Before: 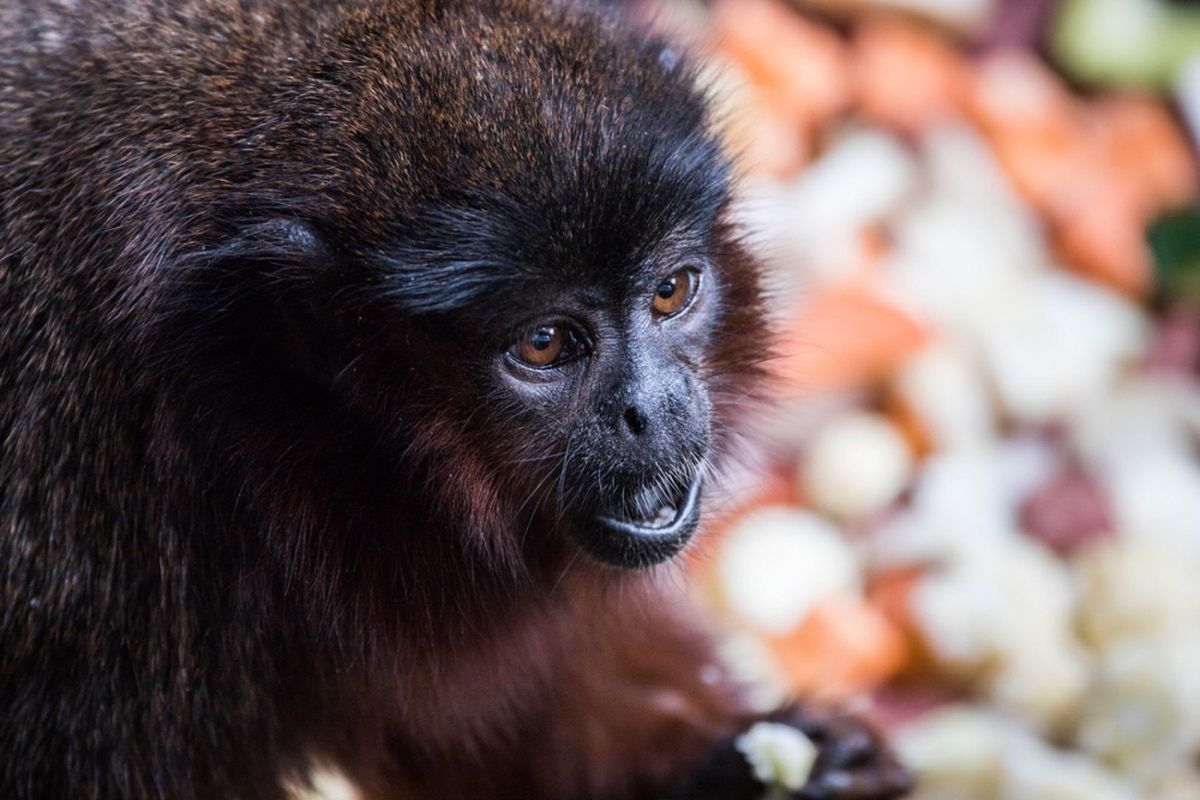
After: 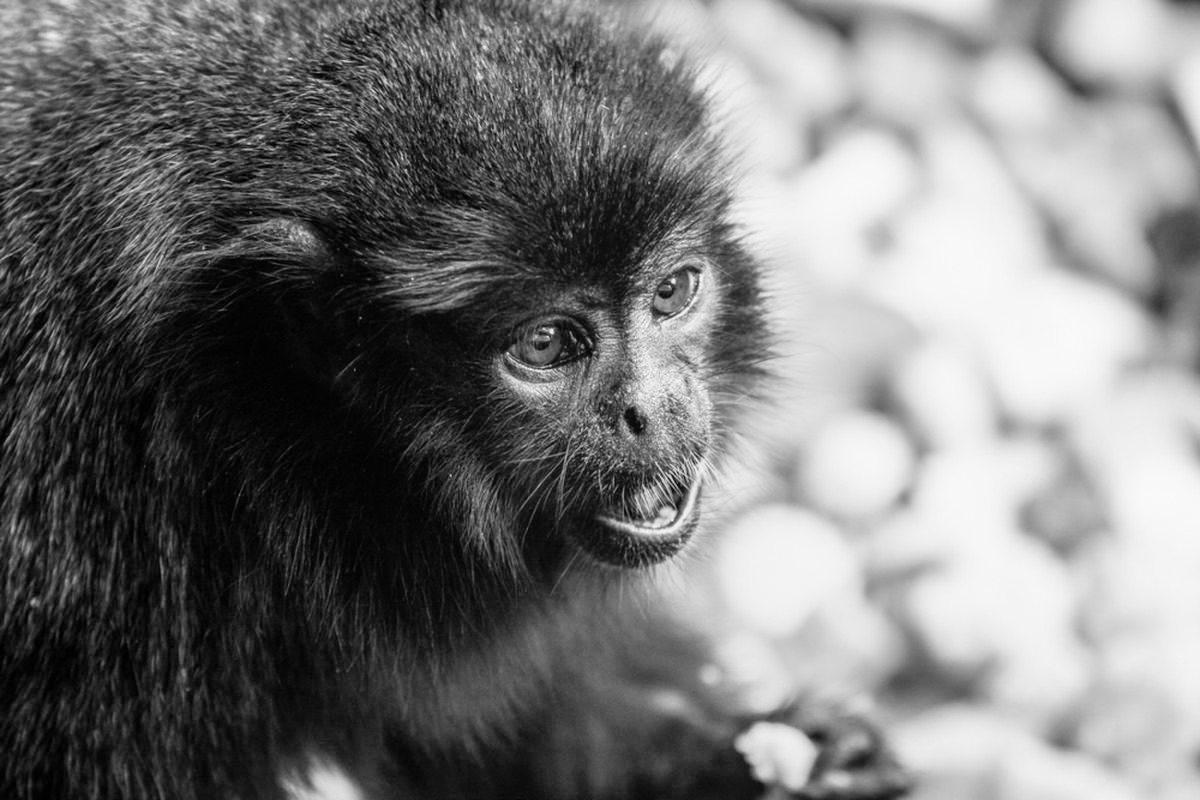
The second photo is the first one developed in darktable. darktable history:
exposure: exposure 1.262 EV, compensate highlight preservation false
local contrast: detail 109%
color calibration: output gray [0.253, 0.26, 0.487, 0], illuminant as shot in camera, x 0.358, y 0.373, temperature 4628.91 K
filmic rgb: black relative exposure -7.98 EV, white relative exposure 4.02 EV, hardness 4.11, contrast 0.918
